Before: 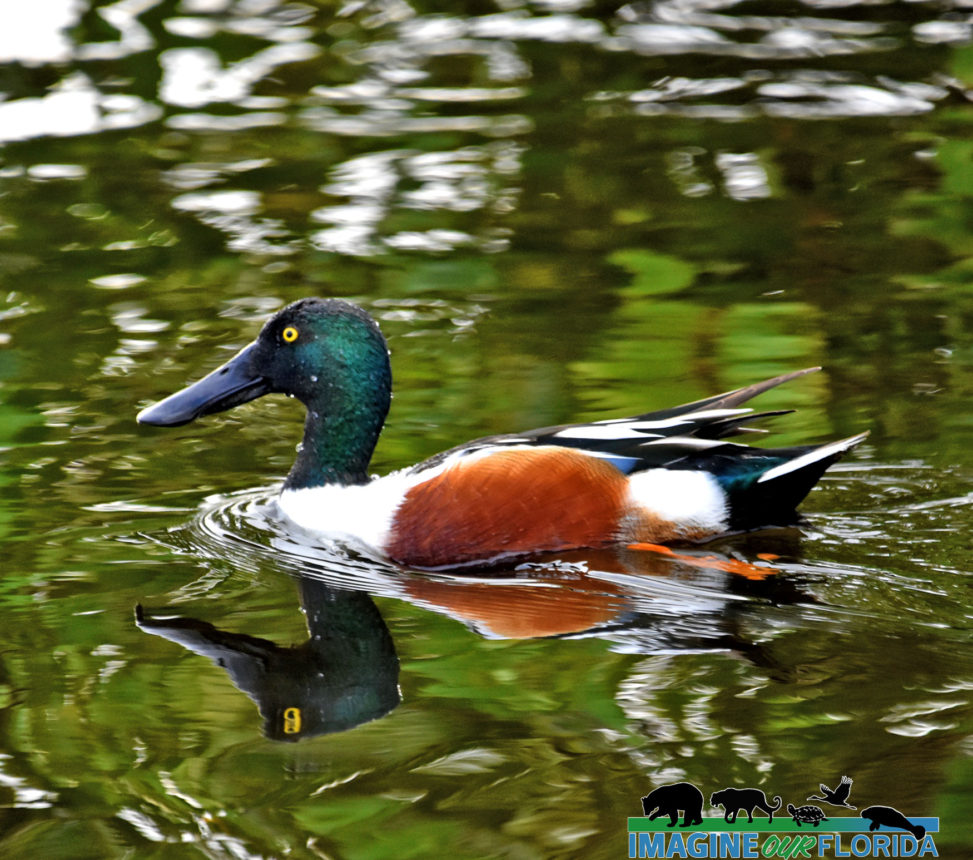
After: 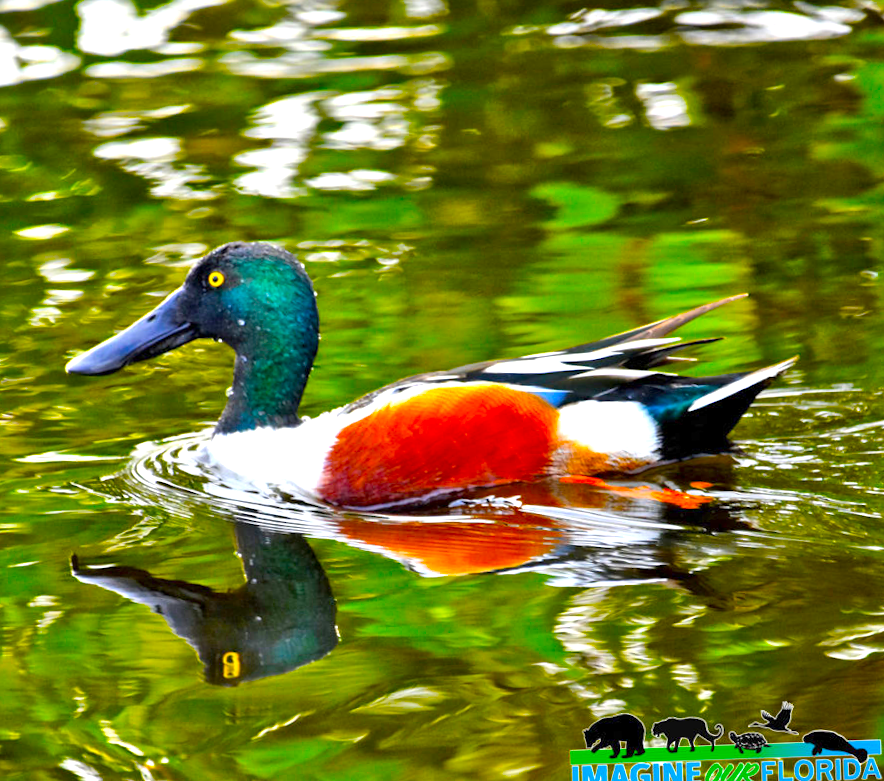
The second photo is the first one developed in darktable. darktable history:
color balance: input saturation 134.34%, contrast -10.04%, contrast fulcrum 19.67%, output saturation 133.51%
crop and rotate: angle 1.96°, left 5.673%, top 5.673%
exposure: exposure 0.95 EV, compensate highlight preservation false
